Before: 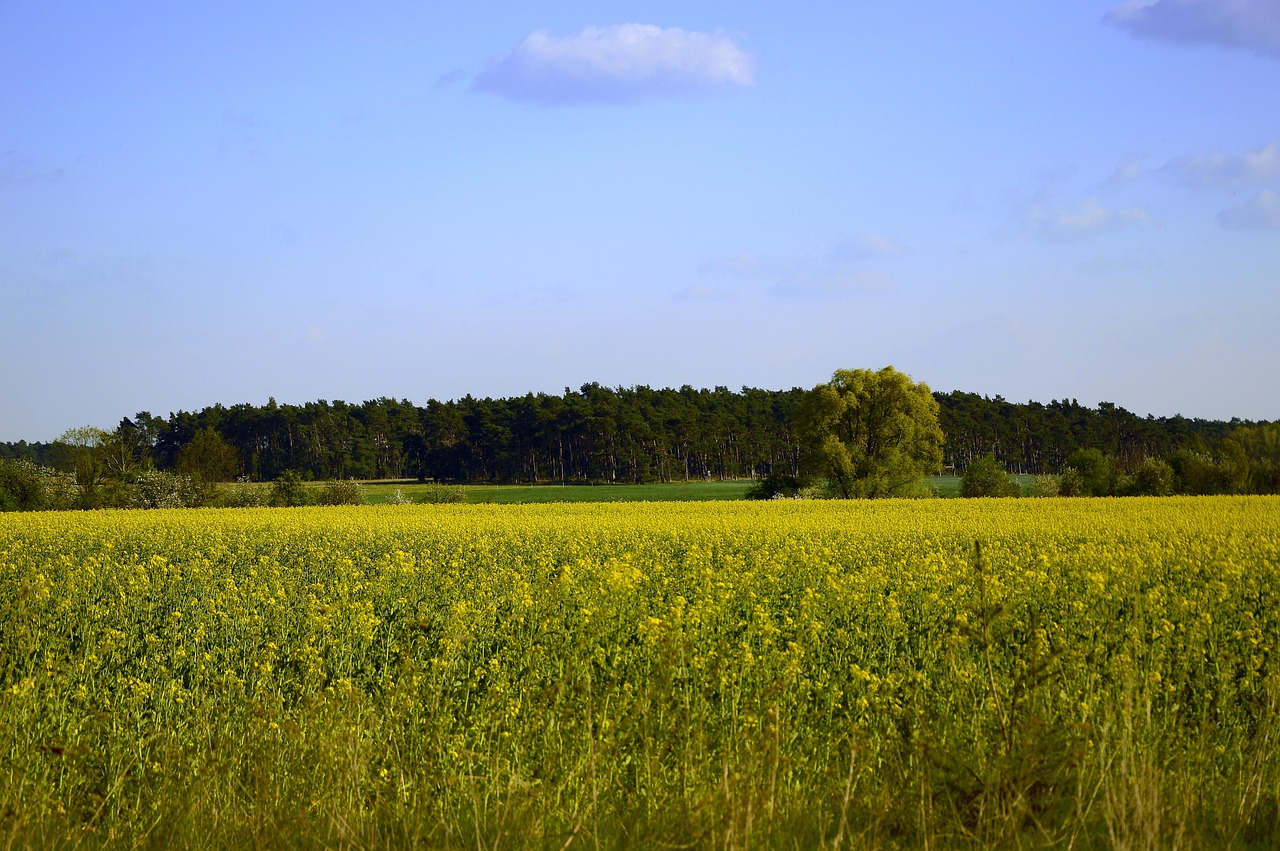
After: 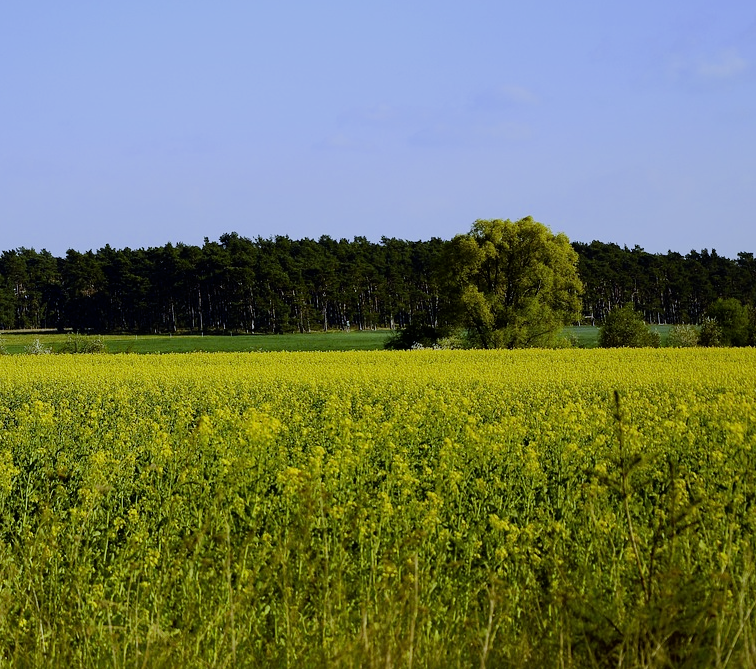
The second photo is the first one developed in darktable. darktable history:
filmic rgb: black relative exposure -7.65 EV, white relative exposure 4.56 EV, hardness 3.61, contrast 1.05
white balance: red 0.948, green 1.02, blue 1.176
bloom: size 5%, threshold 95%, strength 15%
crop and rotate: left 28.256%, top 17.734%, right 12.656%, bottom 3.573%
